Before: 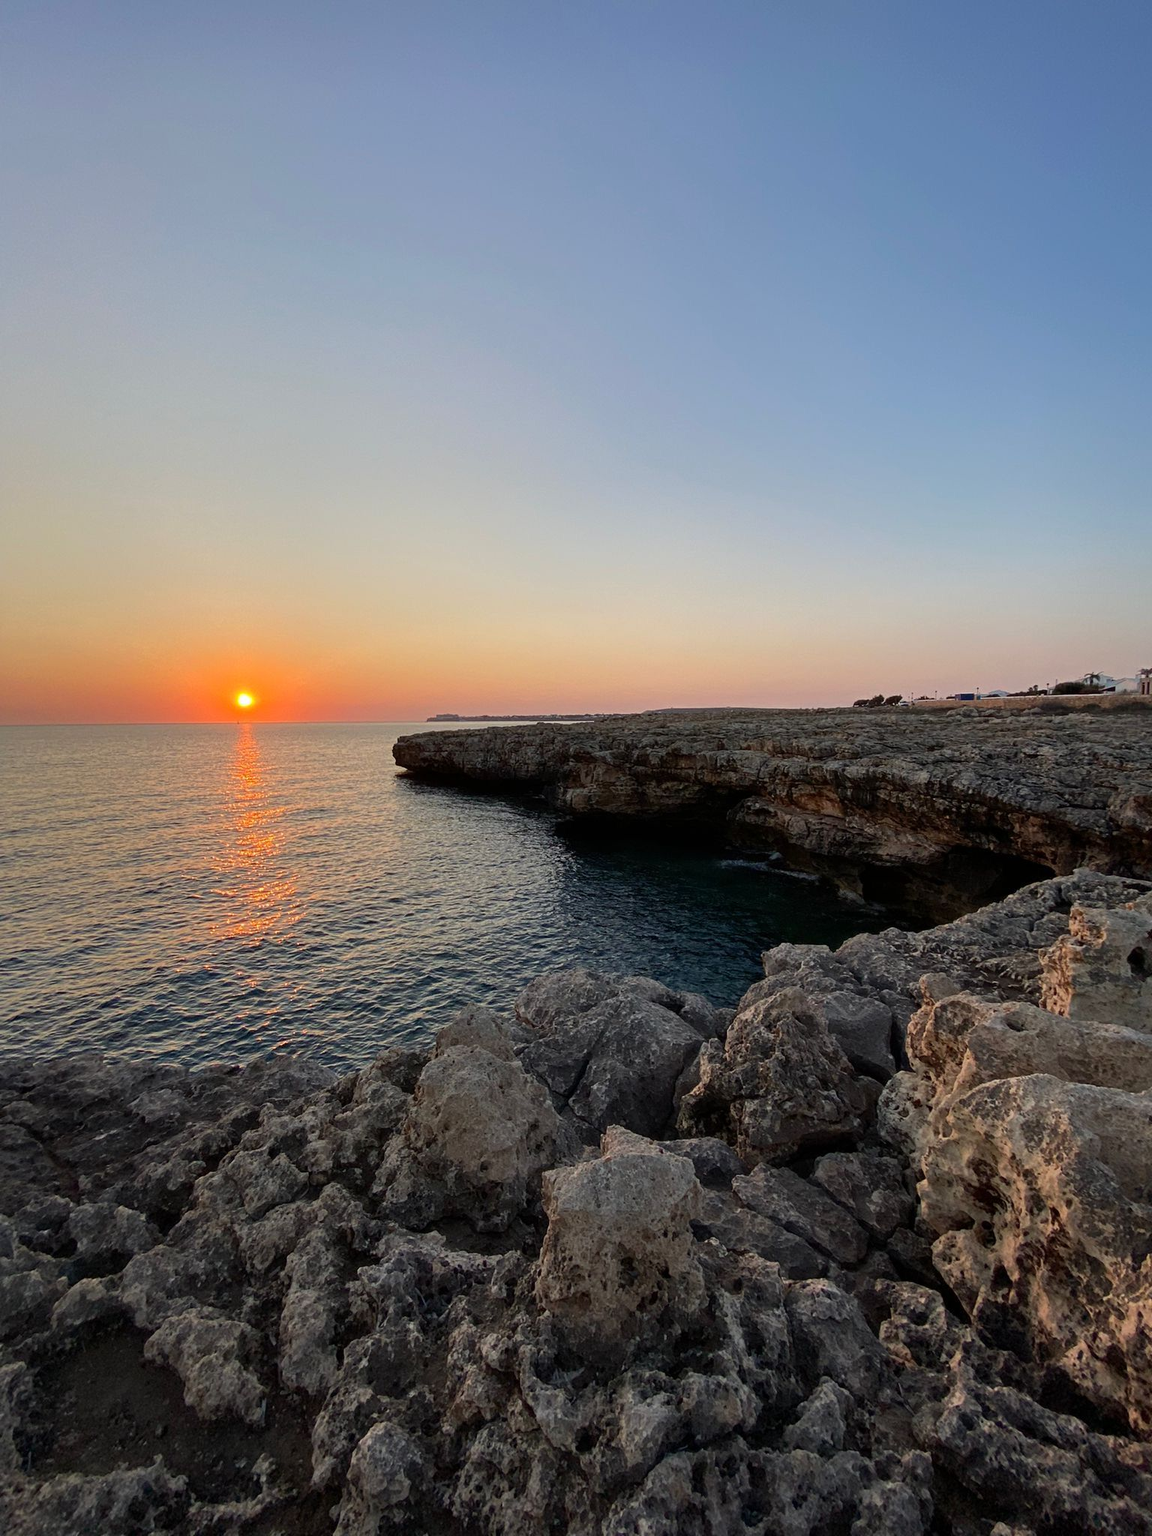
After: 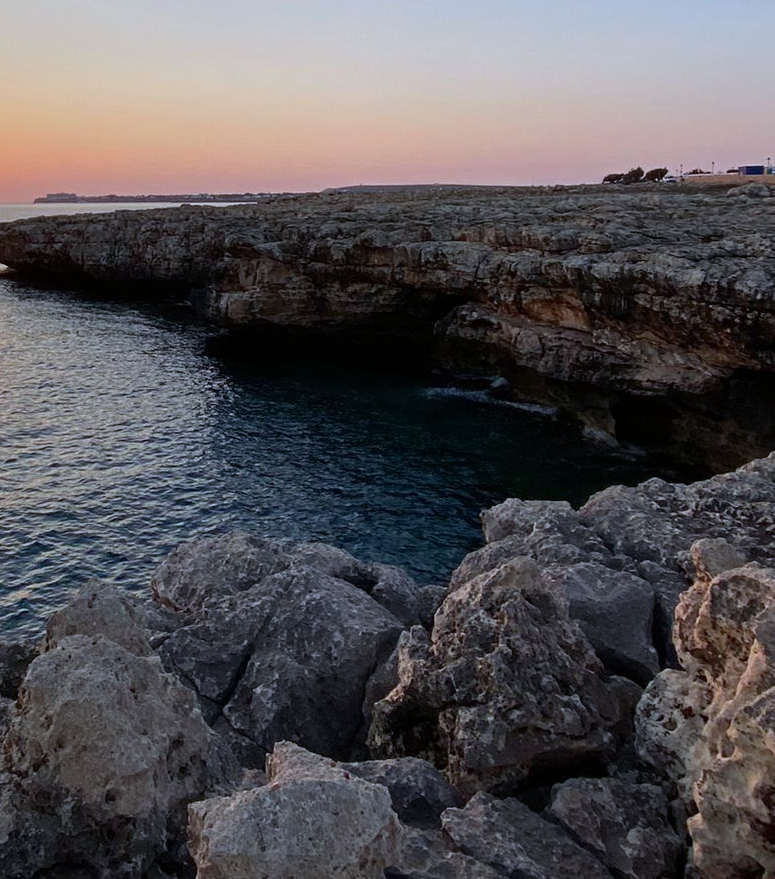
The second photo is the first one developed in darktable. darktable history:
crop: left 34.831%, top 37.103%, right 14.711%, bottom 19.949%
color calibration: illuminant custom, x 0.371, y 0.381, temperature 4283.2 K, gamut compression 1.74
